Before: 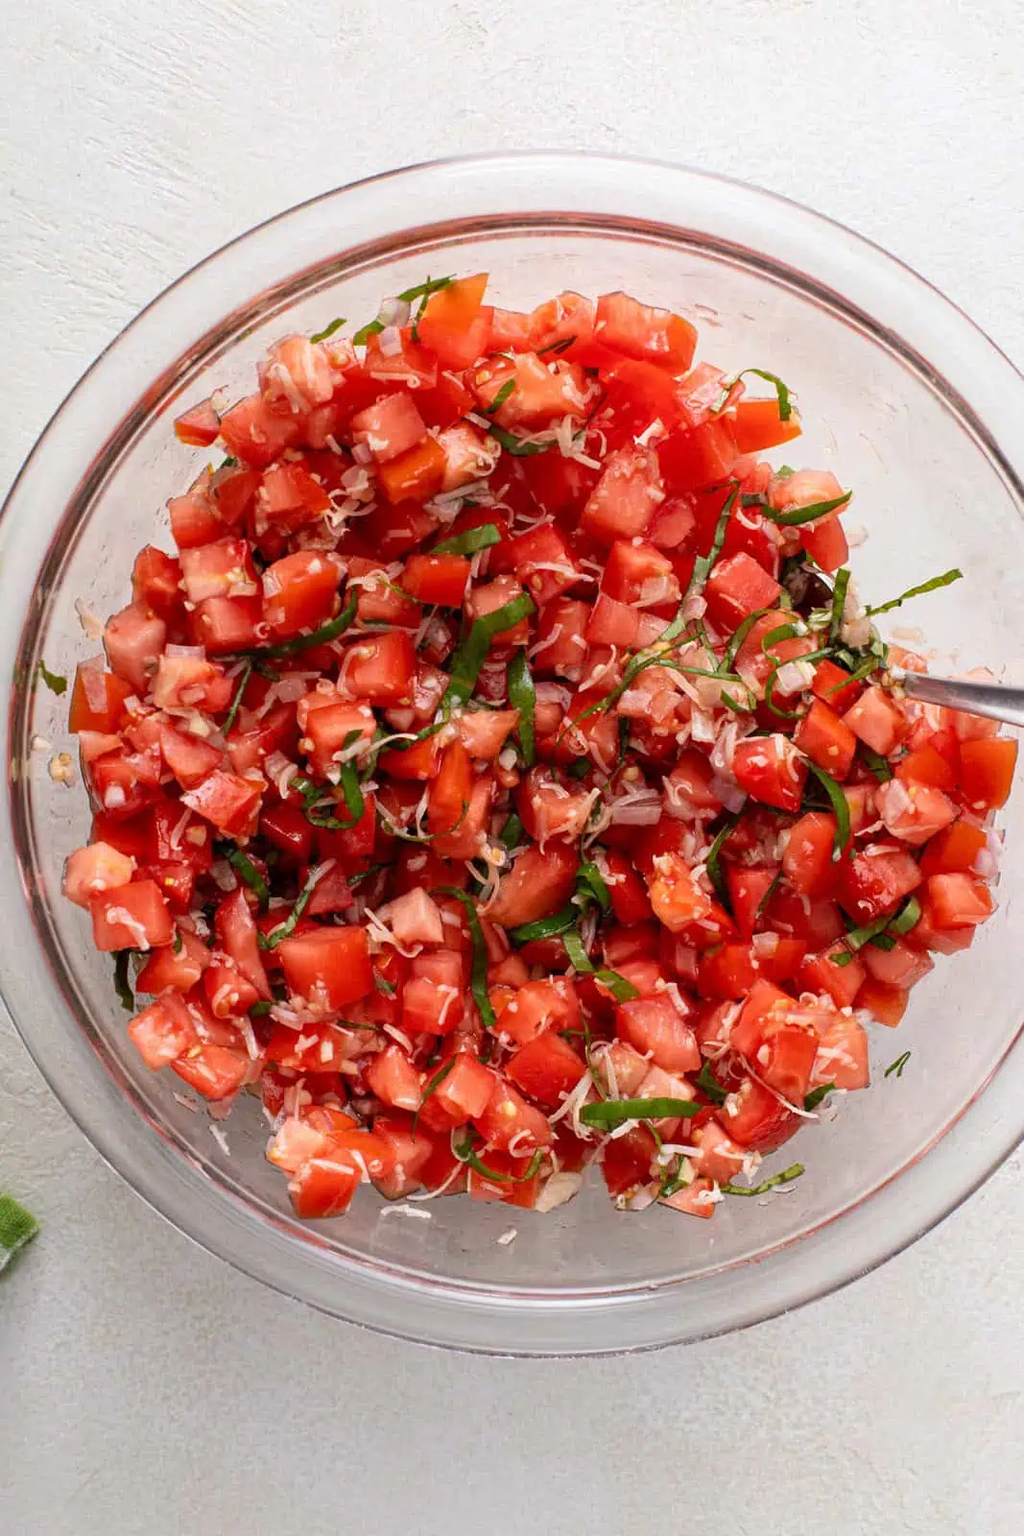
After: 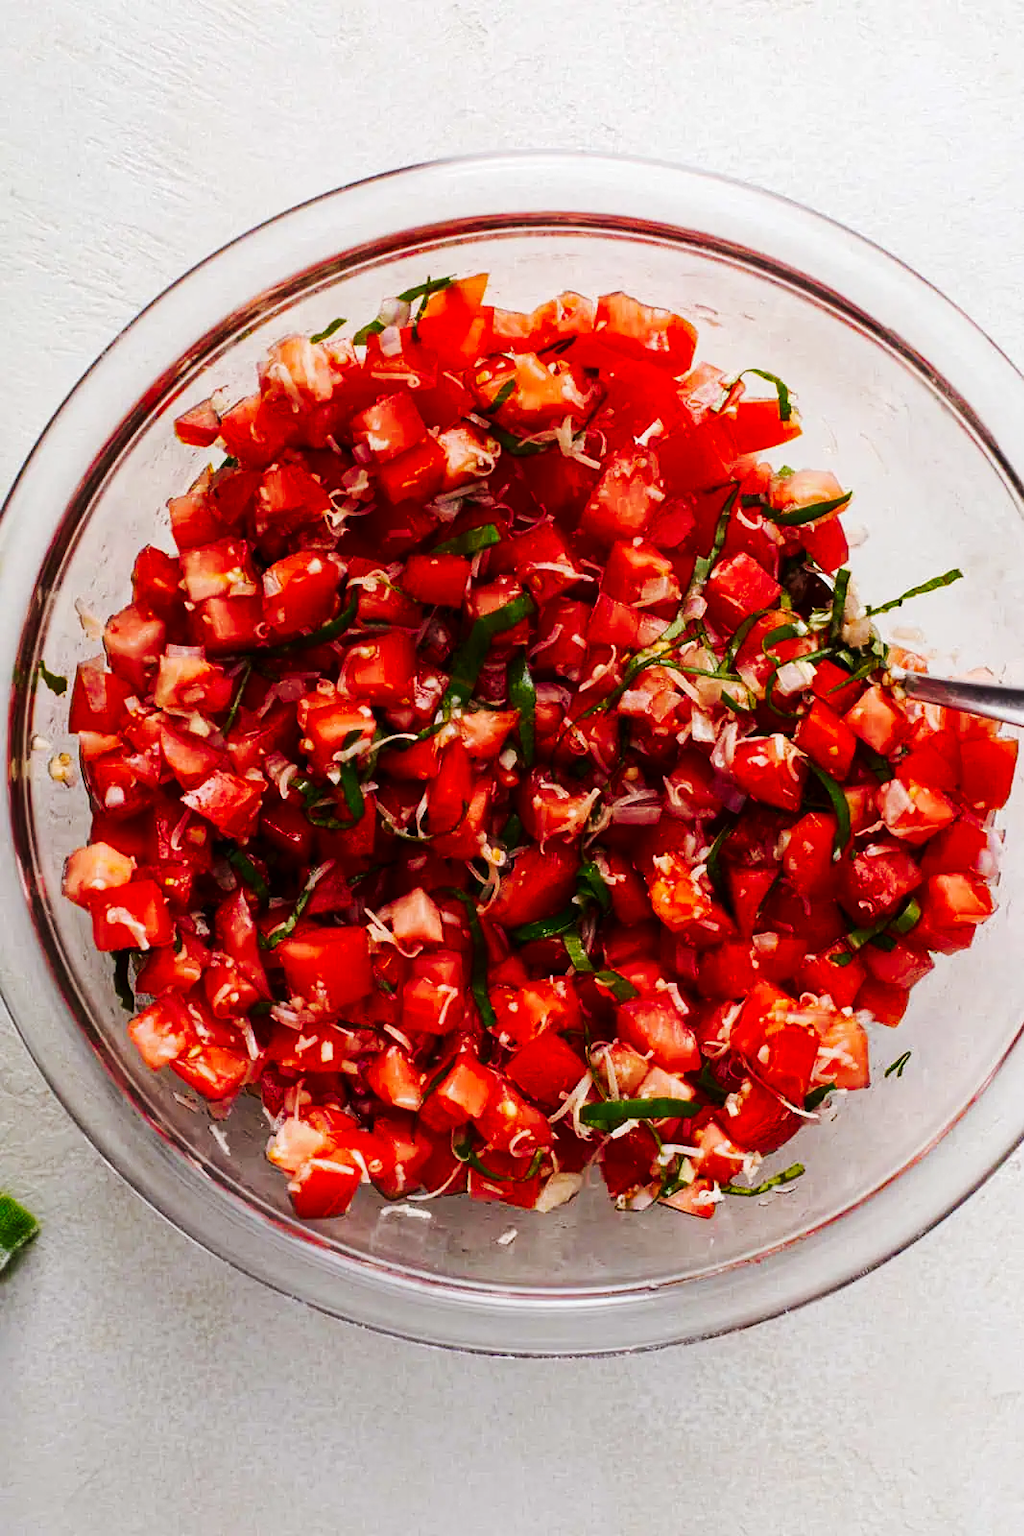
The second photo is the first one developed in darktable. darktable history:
contrast brightness saturation: brightness -0.2, saturation 0.08
tone curve: curves: ch0 [(0, 0) (0.003, 0.008) (0.011, 0.011) (0.025, 0.018) (0.044, 0.028) (0.069, 0.039) (0.1, 0.056) (0.136, 0.081) (0.177, 0.118) (0.224, 0.164) (0.277, 0.223) (0.335, 0.3) (0.399, 0.399) (0.468, 0.51) (0.543, 0.618) (0.623, 0.71) (0.709, 0.79) (0.801, 0.865) (0.898, 0.93) (1, 1)], preserve colors none
